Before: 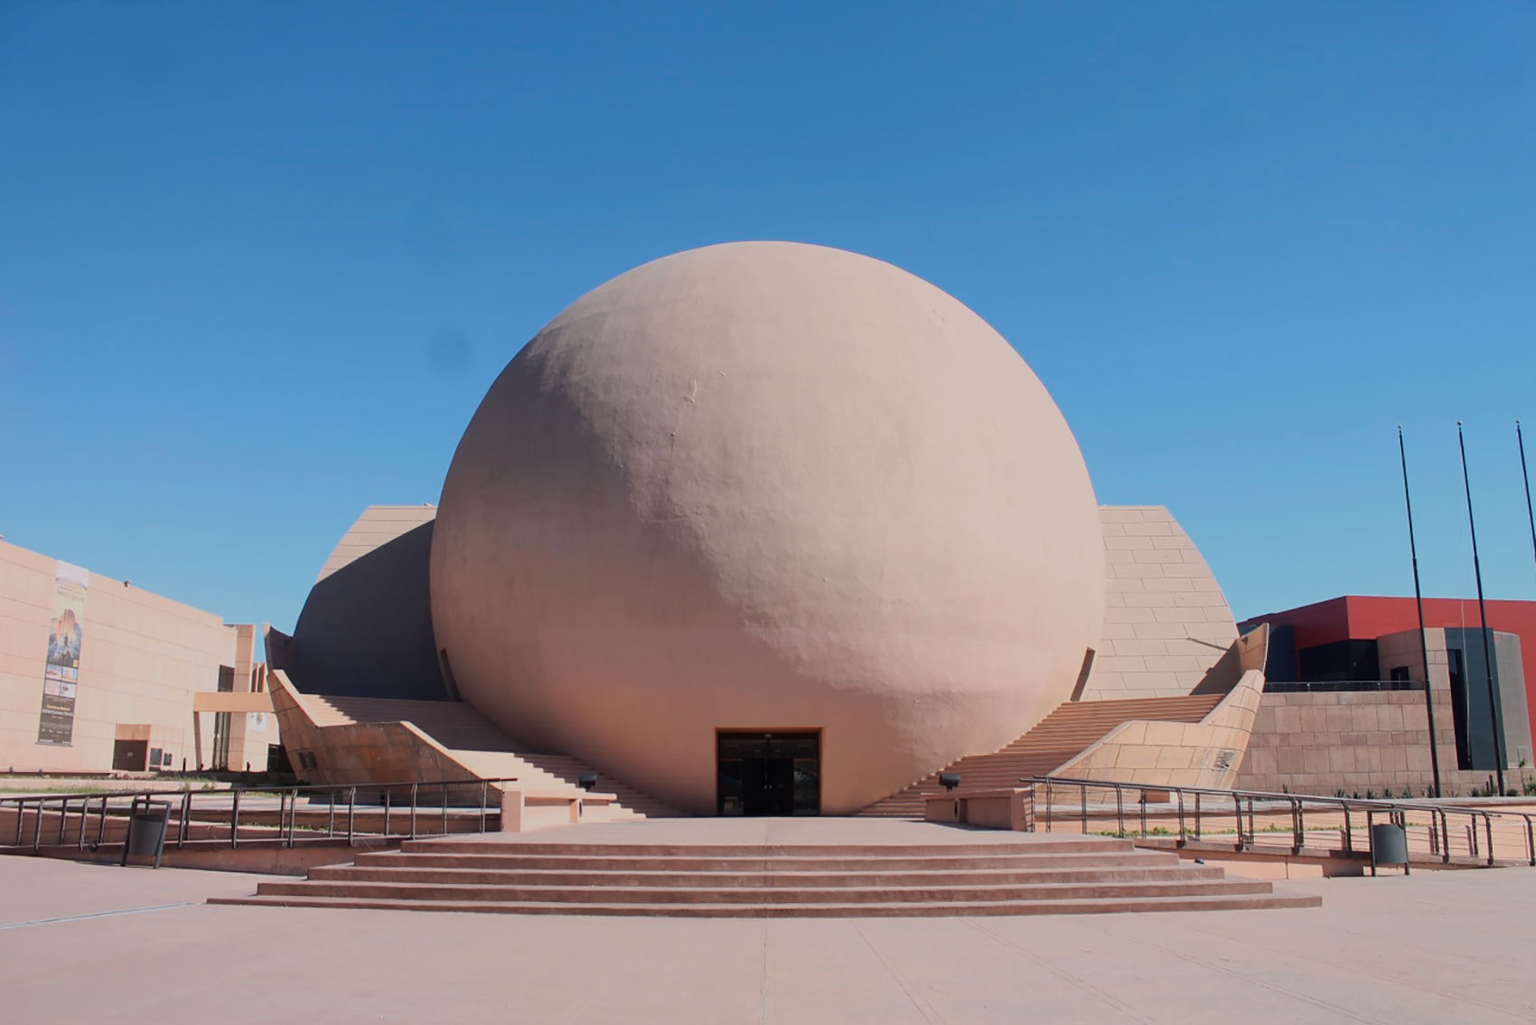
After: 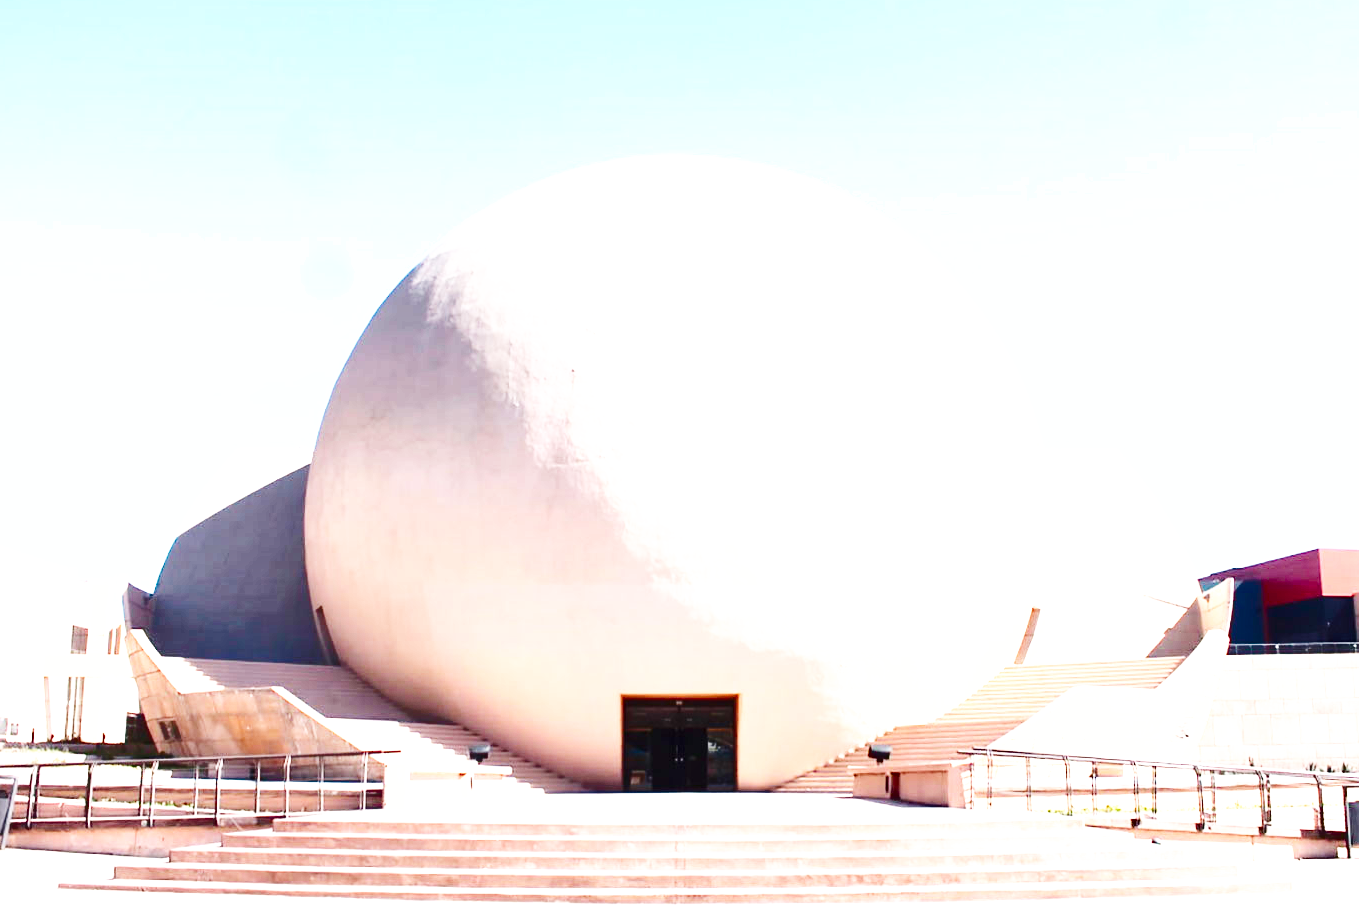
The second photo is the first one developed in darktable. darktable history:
exposure: black level correction 0, exposure 2.144 EV, compensate highlight preservation false
color balance rgb: perceptual saturation grading › global saturation 0.952%
base curve: curves: ch0 [(0, 0.003) (0.001, 0.002) (0.006, 0.004) (0.02, 0.022) (0.048, 0.086) (0.094, 0.234) (0.162, 0.431) (0.258, 0.629) (0.385, 0.8) (0.548, 0.918) (0.751, 0.988) (1, 1)], preserve colors none
shadows and highlights: soften with gaussian
crop and rotate: left 10.107%, top 9.831%, right 9.924%, bottom 10.004%
